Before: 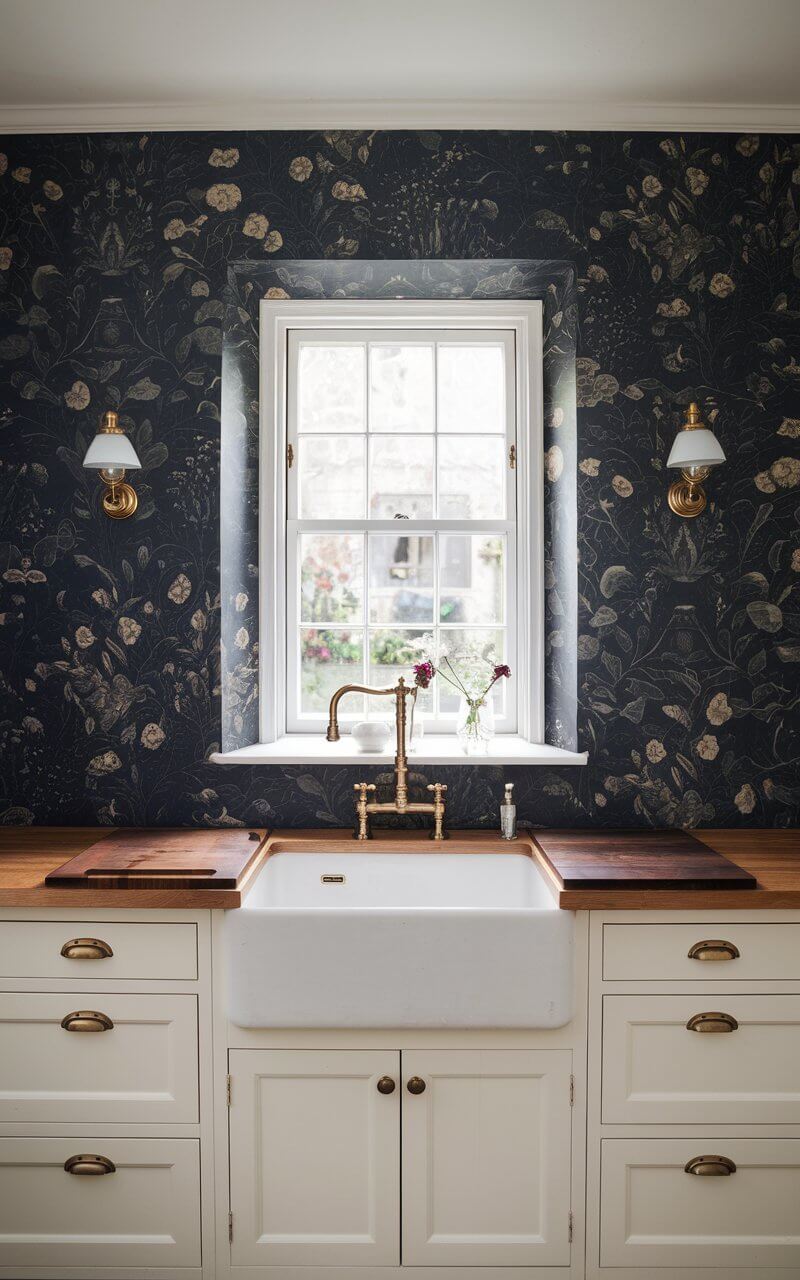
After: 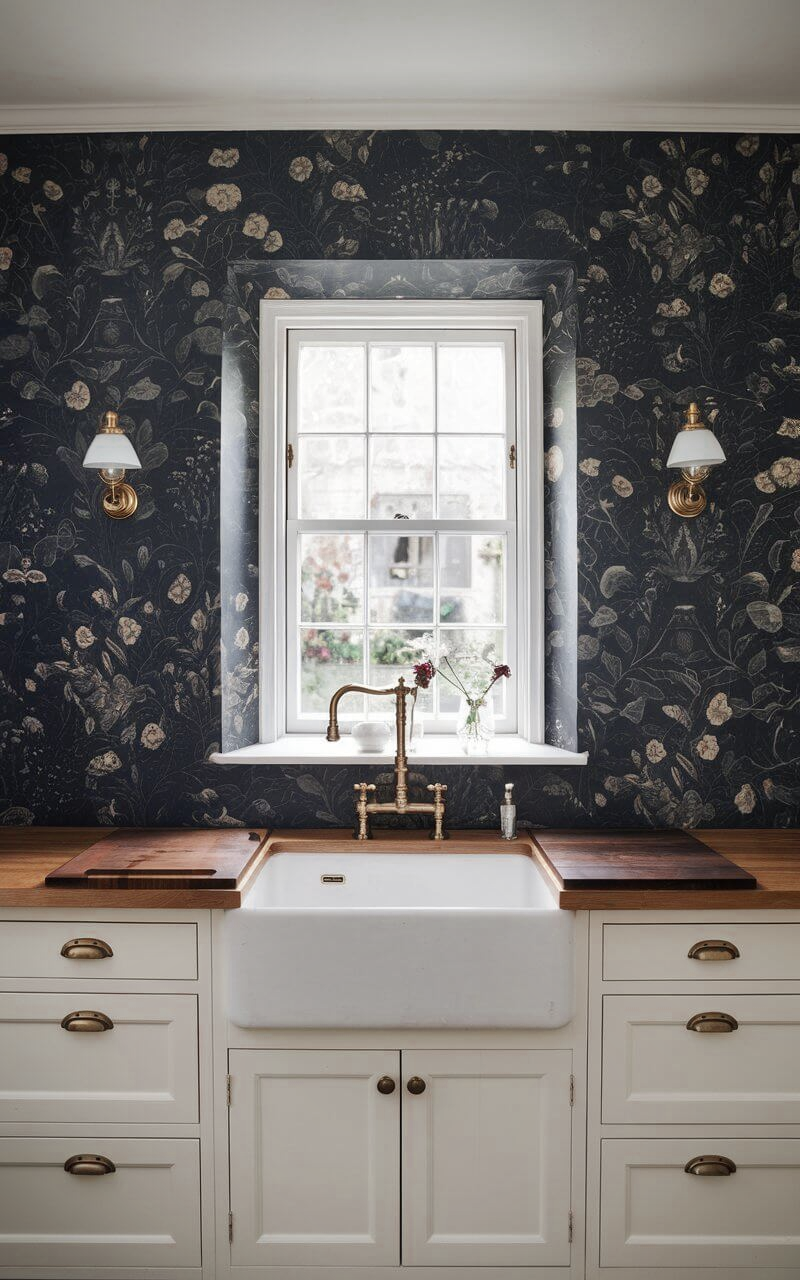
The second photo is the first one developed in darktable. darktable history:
shadows and highlights: shadows color adjustment 97.66%, soften with gaussian
color zones: curves: ch0 [(0, 0.5) (0.125, 0.4) (0.25, 0.5) (0.375, 0.4) (0.5, 0.4) (0.625, 0.35) (0.75, 0.35) (0.875, 0.5)]; ch1 [(0, 0.35) (0.125, 0.45) (0.25, 0.35) (0.375, 0.35) (0.5, 0.35) (0.625, 0.35) (0.75, 0.45) (0.875, 0.35)]; ch2 [(0, 0.6) (0.125, 0.5) (0.25, 0.5) (0.375, 0.6) (0.5, 0.6) (0.625, 0.5) (0.75, 0.5) (0.875, 0.5)]
